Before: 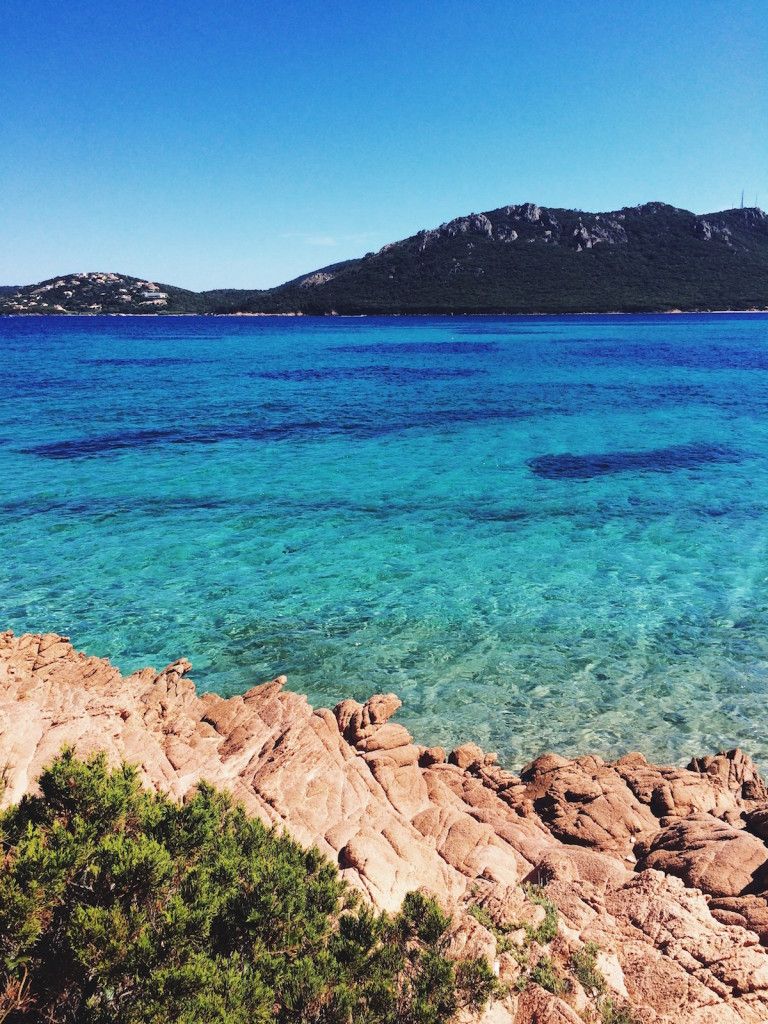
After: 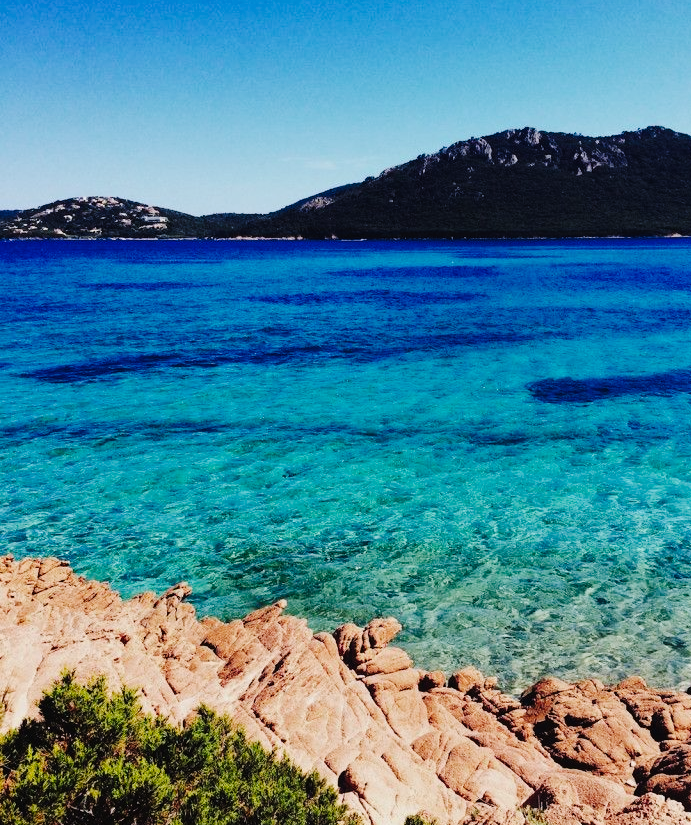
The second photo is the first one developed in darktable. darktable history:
crop: top 7.511%, right 9.907%, bottom 11.922%
tone curve: curves: ch0 [(0, 0) (0.003, 0.007) (0.011, 0.009) (0.025, 0.014) (0.044, 0.022) (0.069, 0.029) (0.1, 0.037) (0.136, 0.052) (0.177, 0.083) (0.224, 0.121) (0.277, 0.177) (0.335, 0.258) (0.399, 0.351) (0.468, 0.454) (0.543, 0.557) (0.623, 0.654) (0.709, 0.744) (0.801, 0.825) (0.898, 0.909) (1, 1)], preserve colors none
exposure: black level correction 0.001, exposure -0.198 EV, compensate highlight preservation false
